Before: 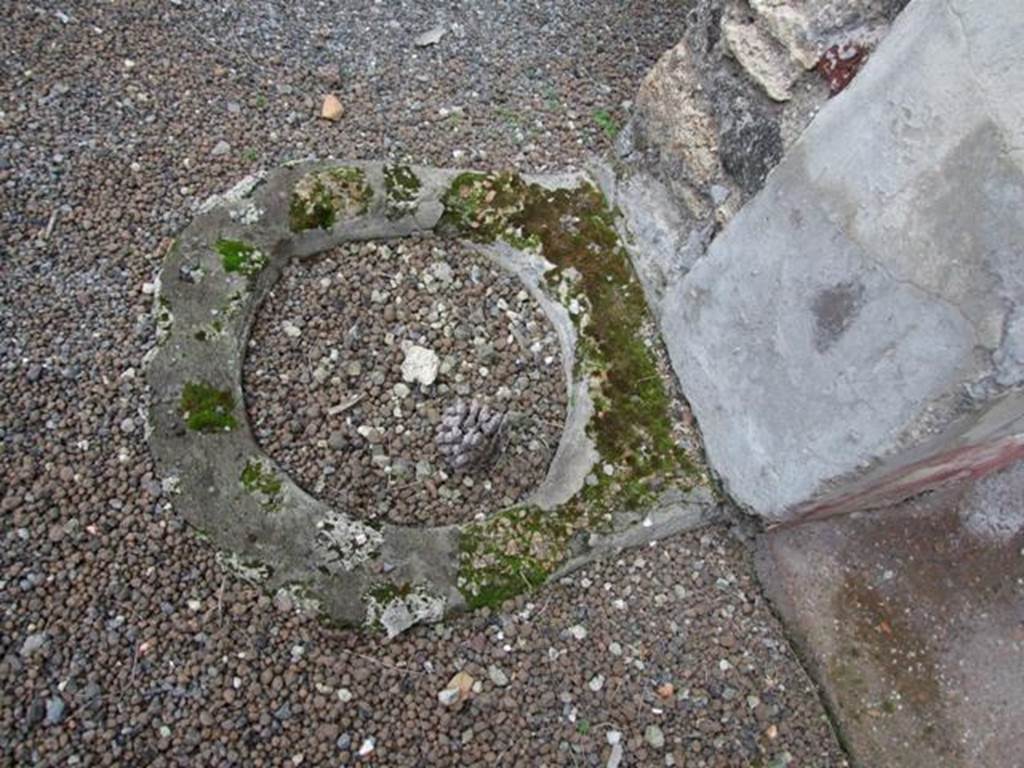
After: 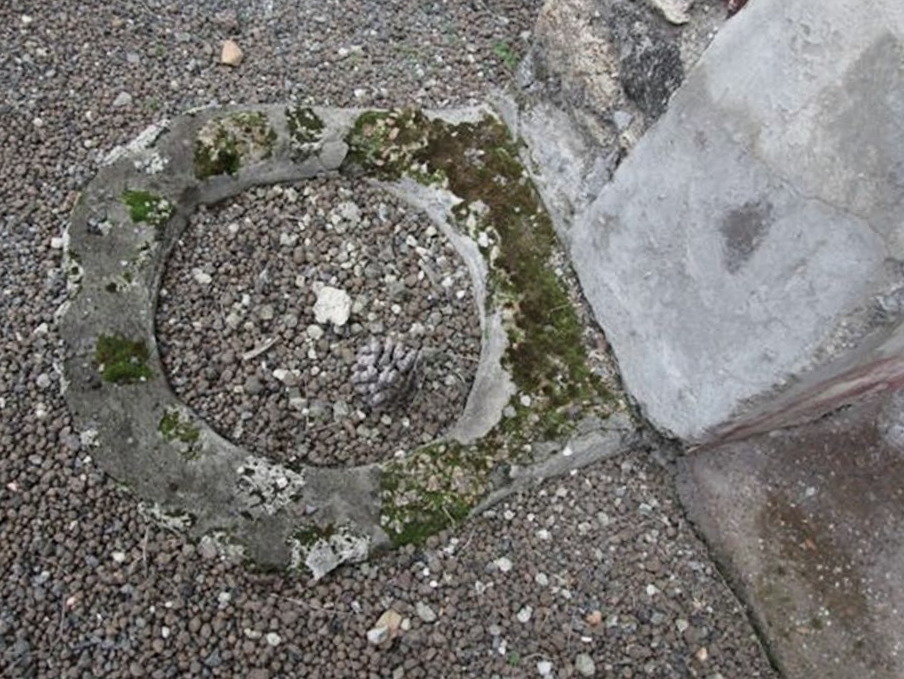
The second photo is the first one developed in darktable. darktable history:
filmic rgb: black relative exposure -16 EV, white relative exposure 2.94 EV, hardness 10
contrast brightness saturation: contrast 0.099, saturation -0.305
crop and rotate: angle 2.9°, left 5.851%, top 5.691%
